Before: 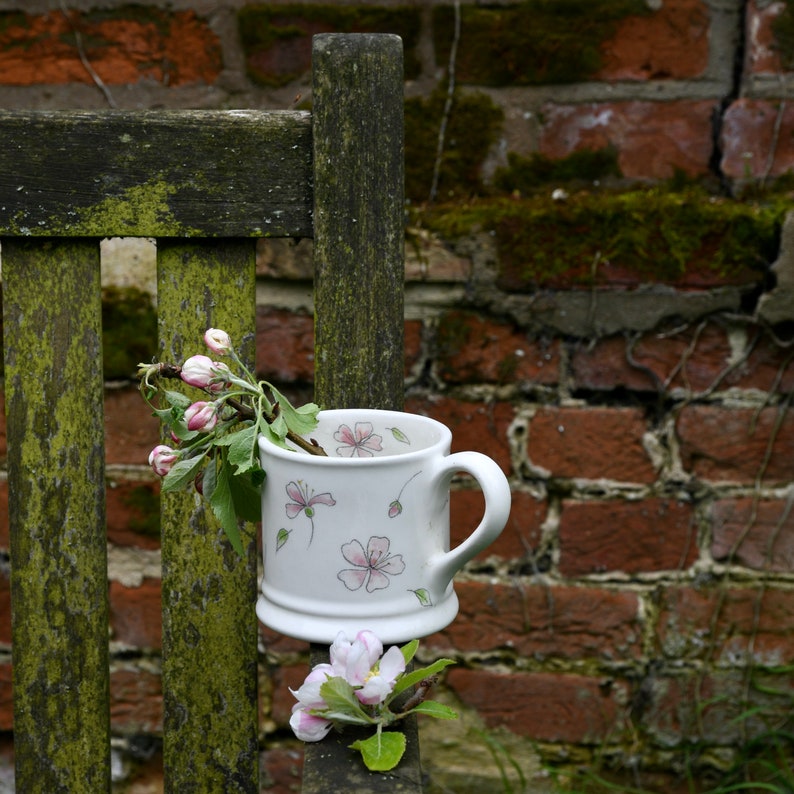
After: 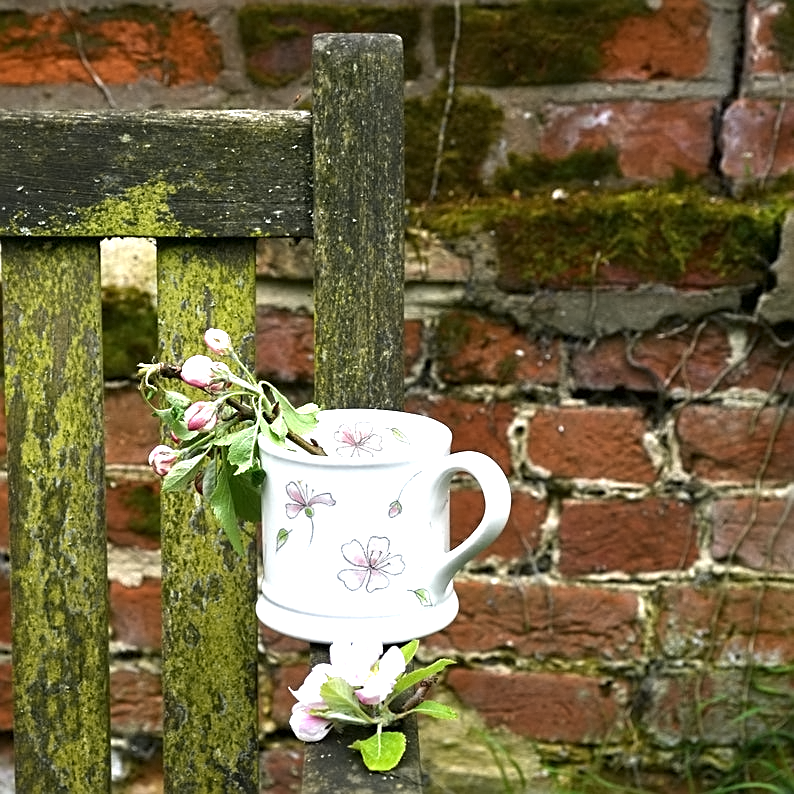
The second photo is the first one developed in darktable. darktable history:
exposure: black level correction 0, exposure 1.388 EV, compensate exposure bias true, compensate highlight preservation false
sharpen: on, module defaults
contrast equalizer: y [[0.5 ×6], [0.5 ×6], [0.5 ×6], [0 ×6], [0, 0.039, 0.251, 0.29, 0.293, 0.292]]
